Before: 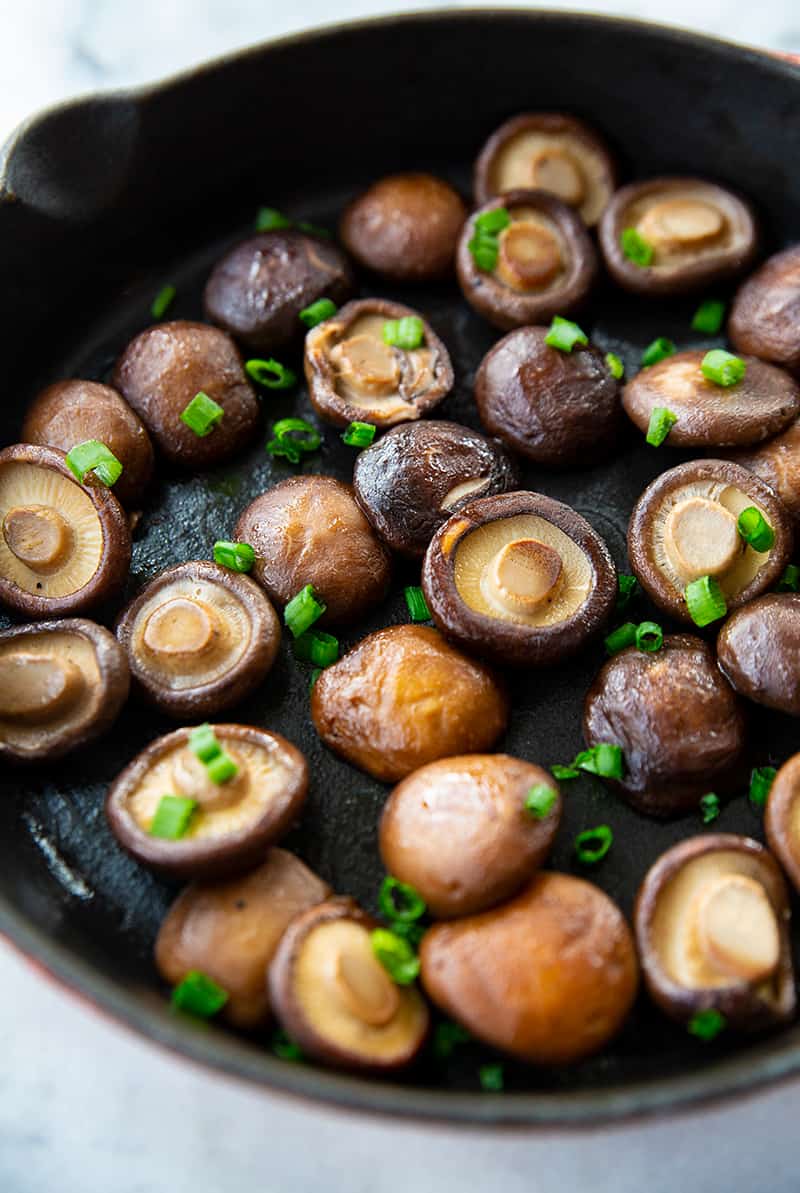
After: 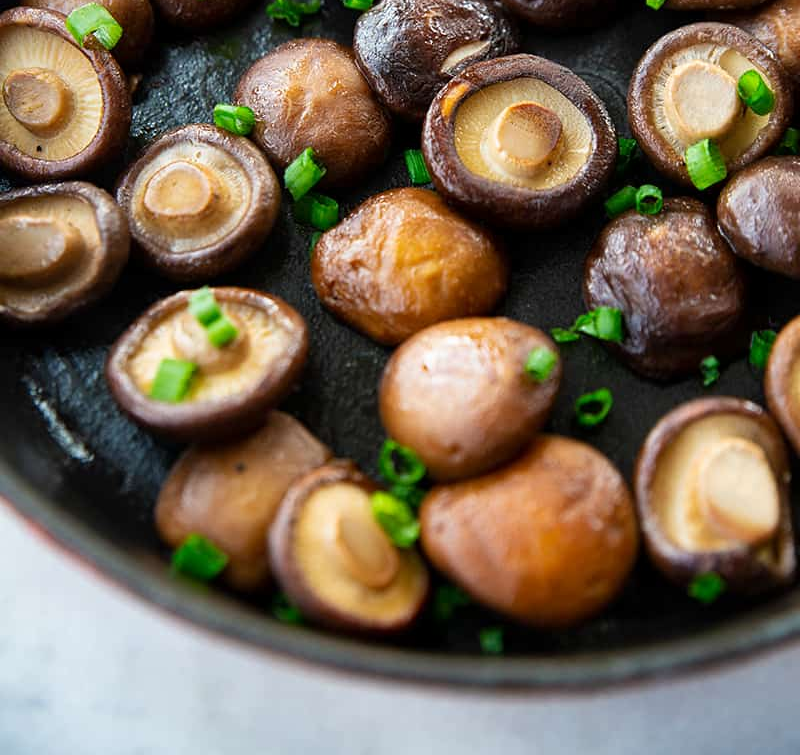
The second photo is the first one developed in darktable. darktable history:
crop and rotate: top 36.674%
